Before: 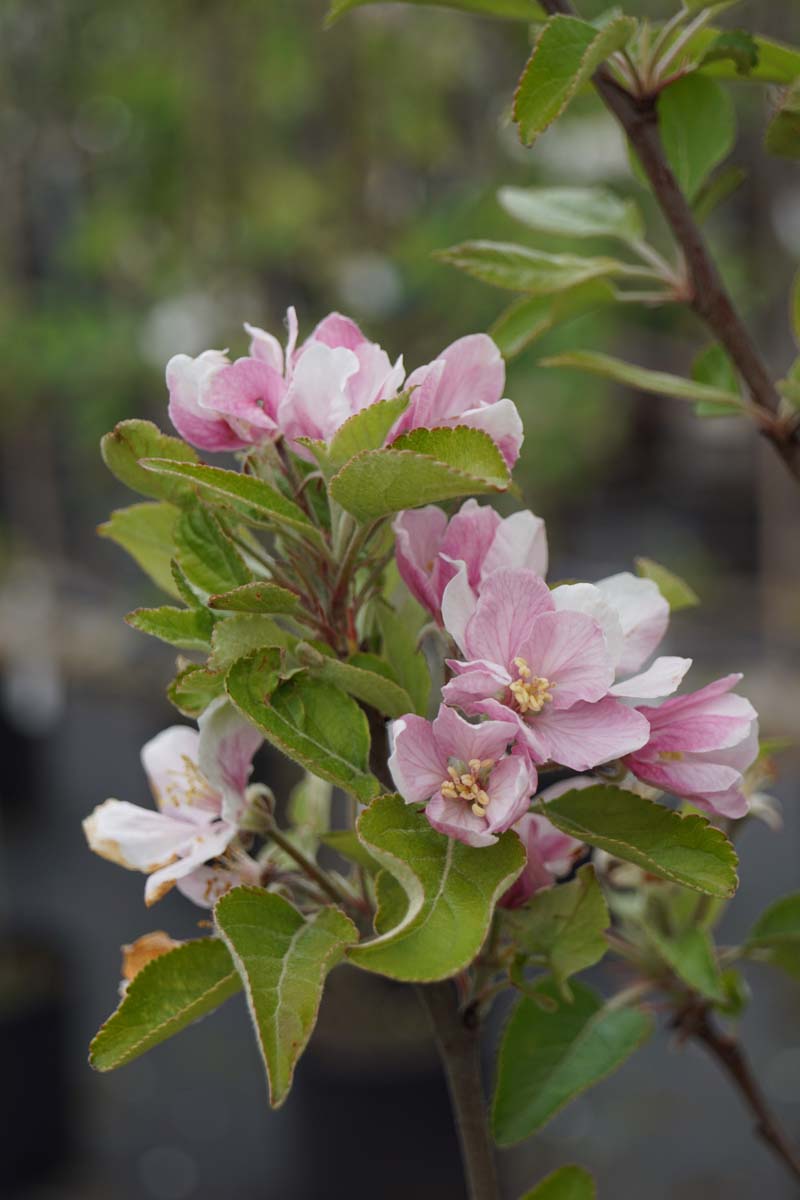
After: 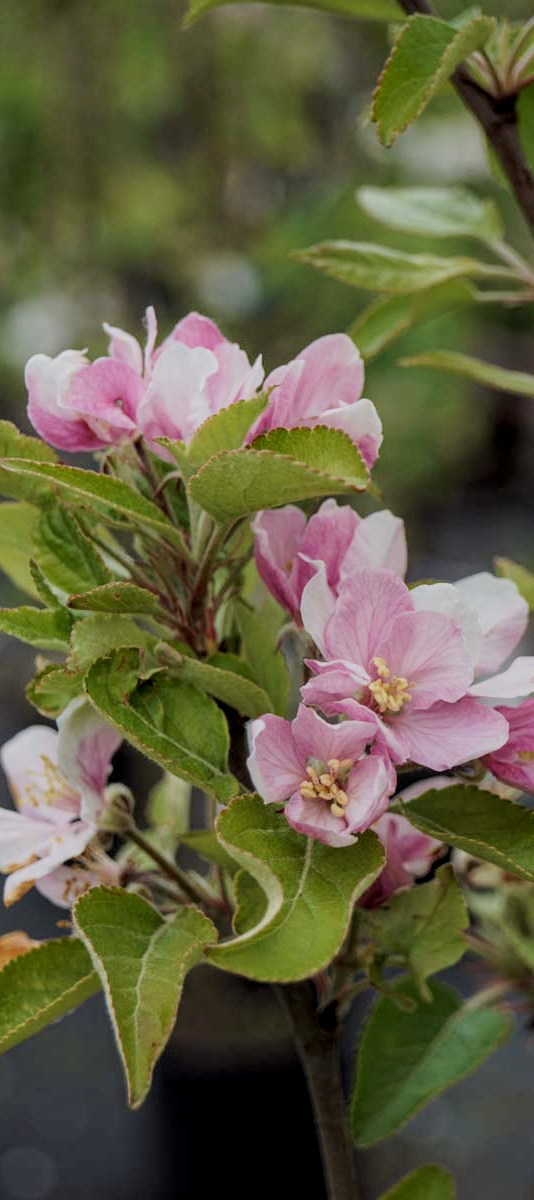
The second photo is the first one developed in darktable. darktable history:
velvia: on, module defaults
filmic rgb: black relative exposure -7.65 EV, white relative exposure 4.56 EV, hardness 3.61
crop and rotate: left 17.732%, right 15.423%
local contrast: detail 130%
